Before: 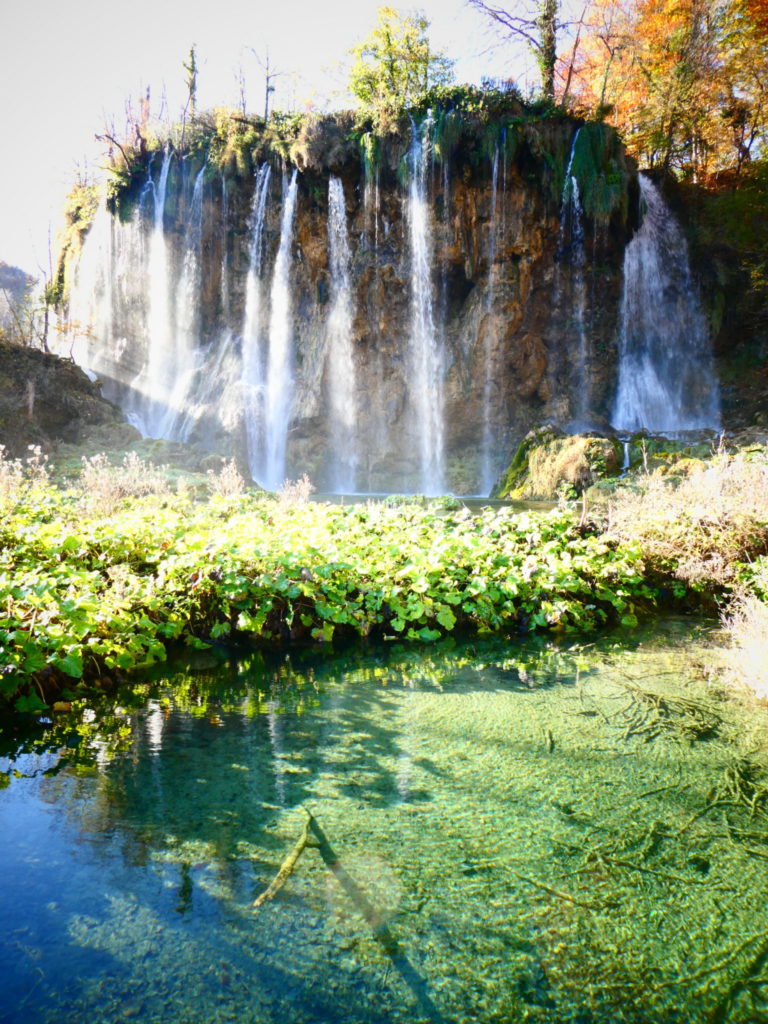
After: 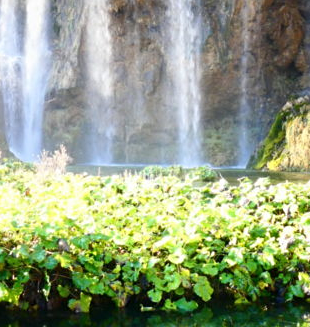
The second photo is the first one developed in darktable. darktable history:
sharpen: amount 0.2
crop: left 31.751%, top 32.172%, right 27.8%, bottom 35.83%
